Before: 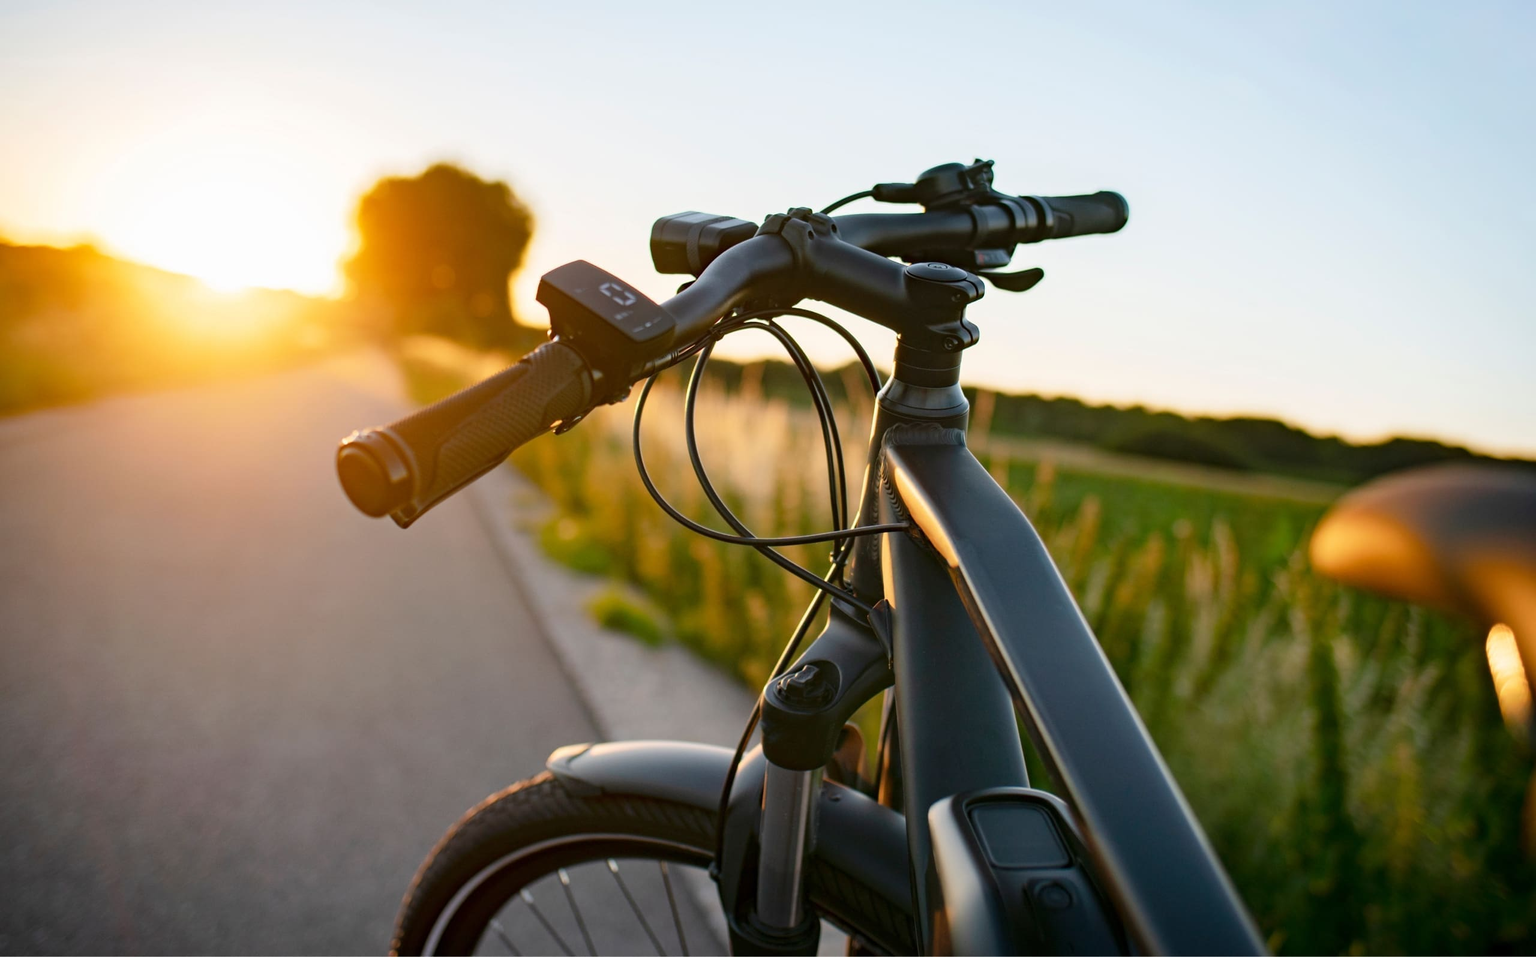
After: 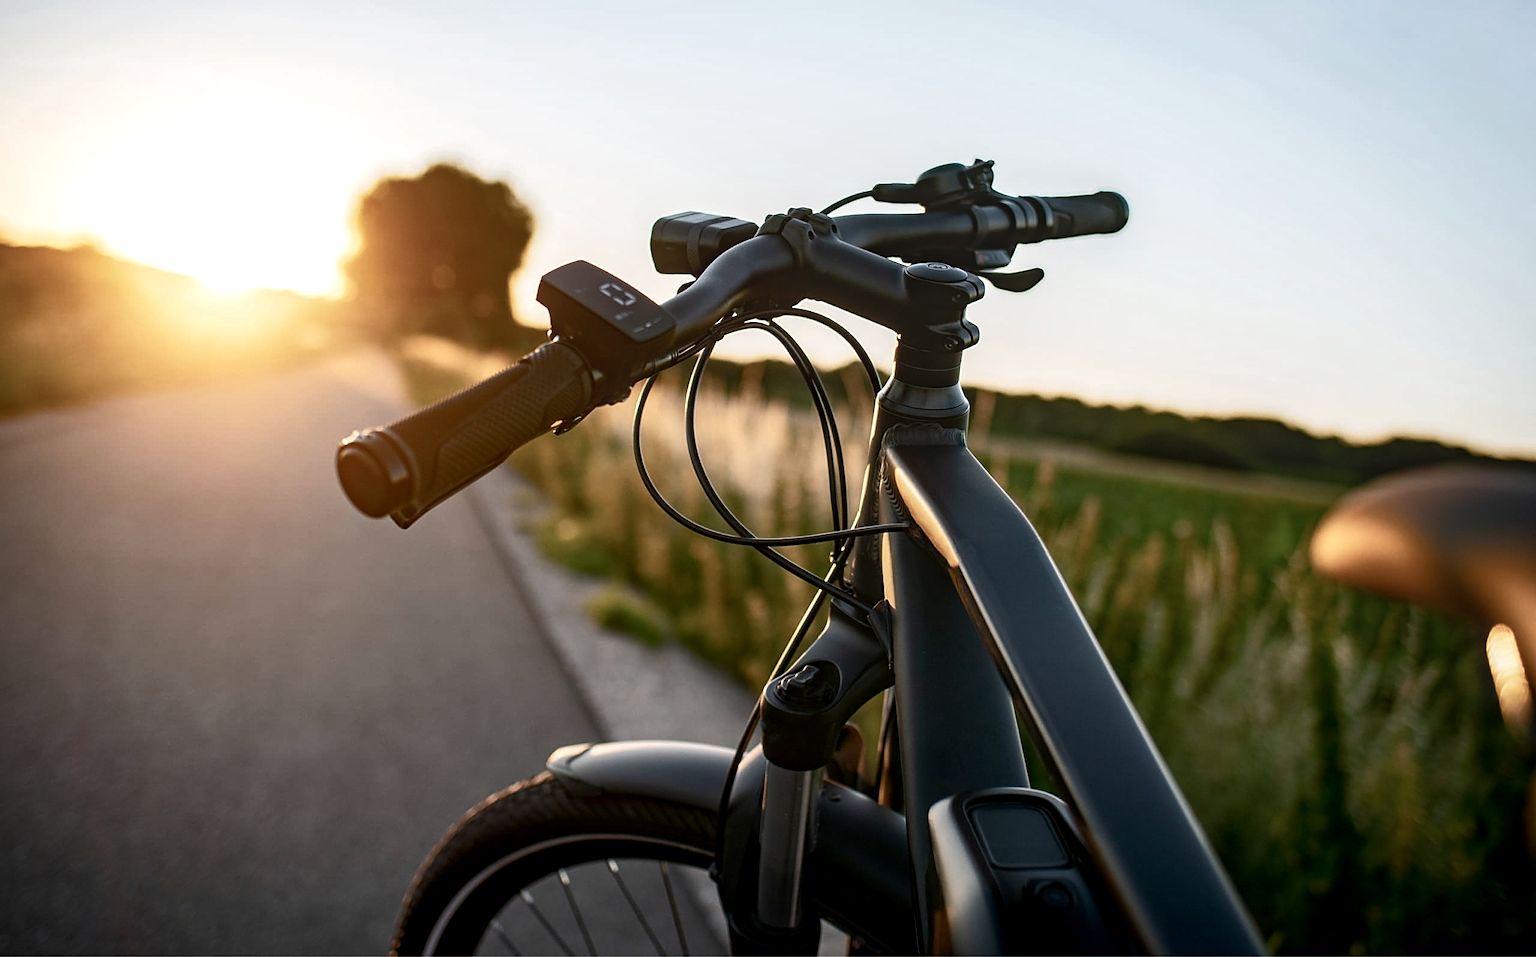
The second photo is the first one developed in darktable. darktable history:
color balance rgb: perceptual saturation grading › highlights -31.88%, perceptual saturation grading › mid-tones 5.8%, perceptual saturation grading › shadows 18.12%, perceptual brilliance grading › highlights 3.62%, perceptual brilliance grading › mid-tones -18.12%, perceptual brilliance grading › shadows -41.3%
sharpen: amount 0.575
local contrast: on, module defaults
